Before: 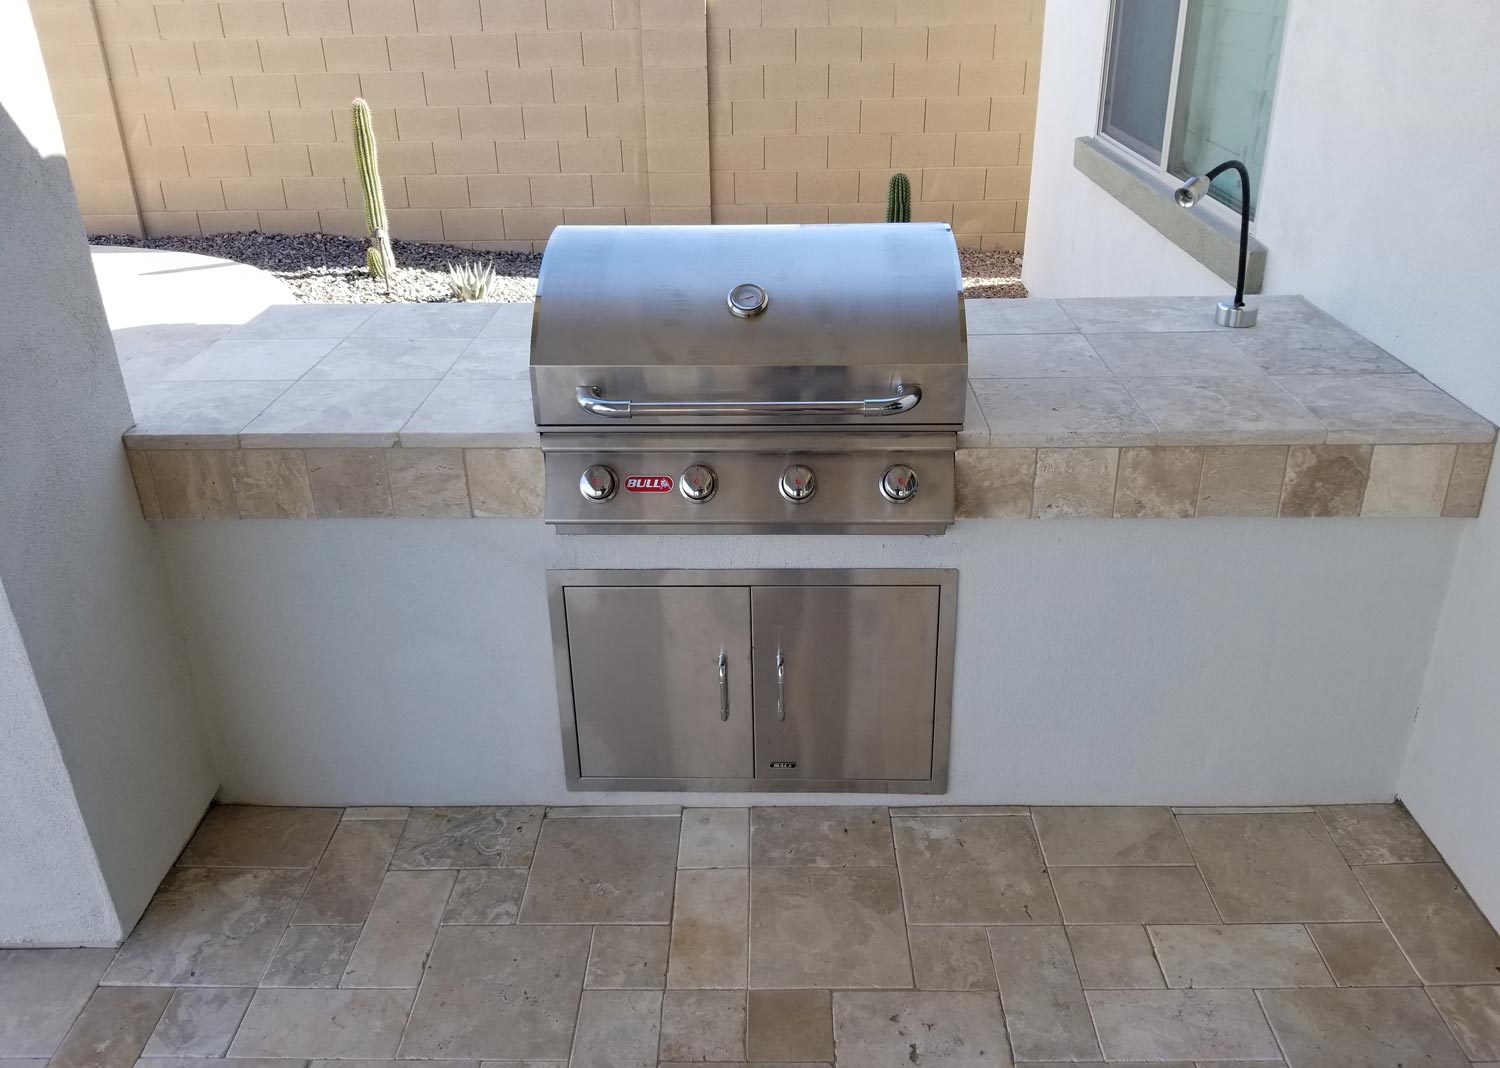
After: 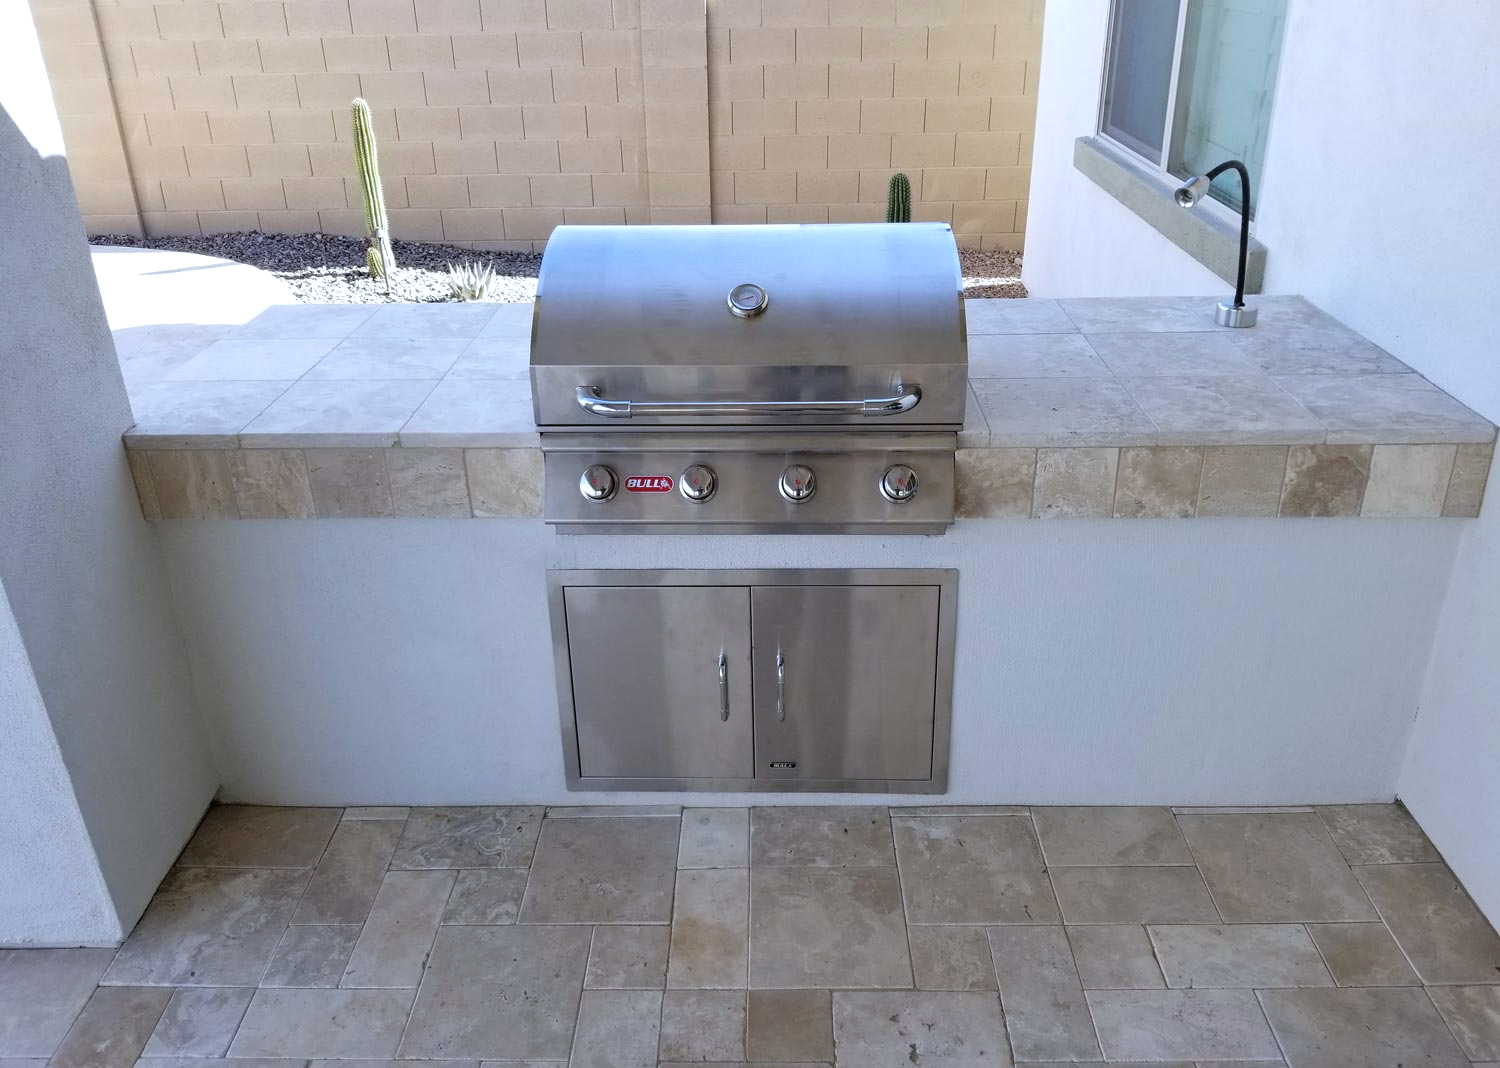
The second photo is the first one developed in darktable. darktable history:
exposure: exposure 0.197 EV, compensate highlight preservation false
white balance: red 0.954, blue 1.079
